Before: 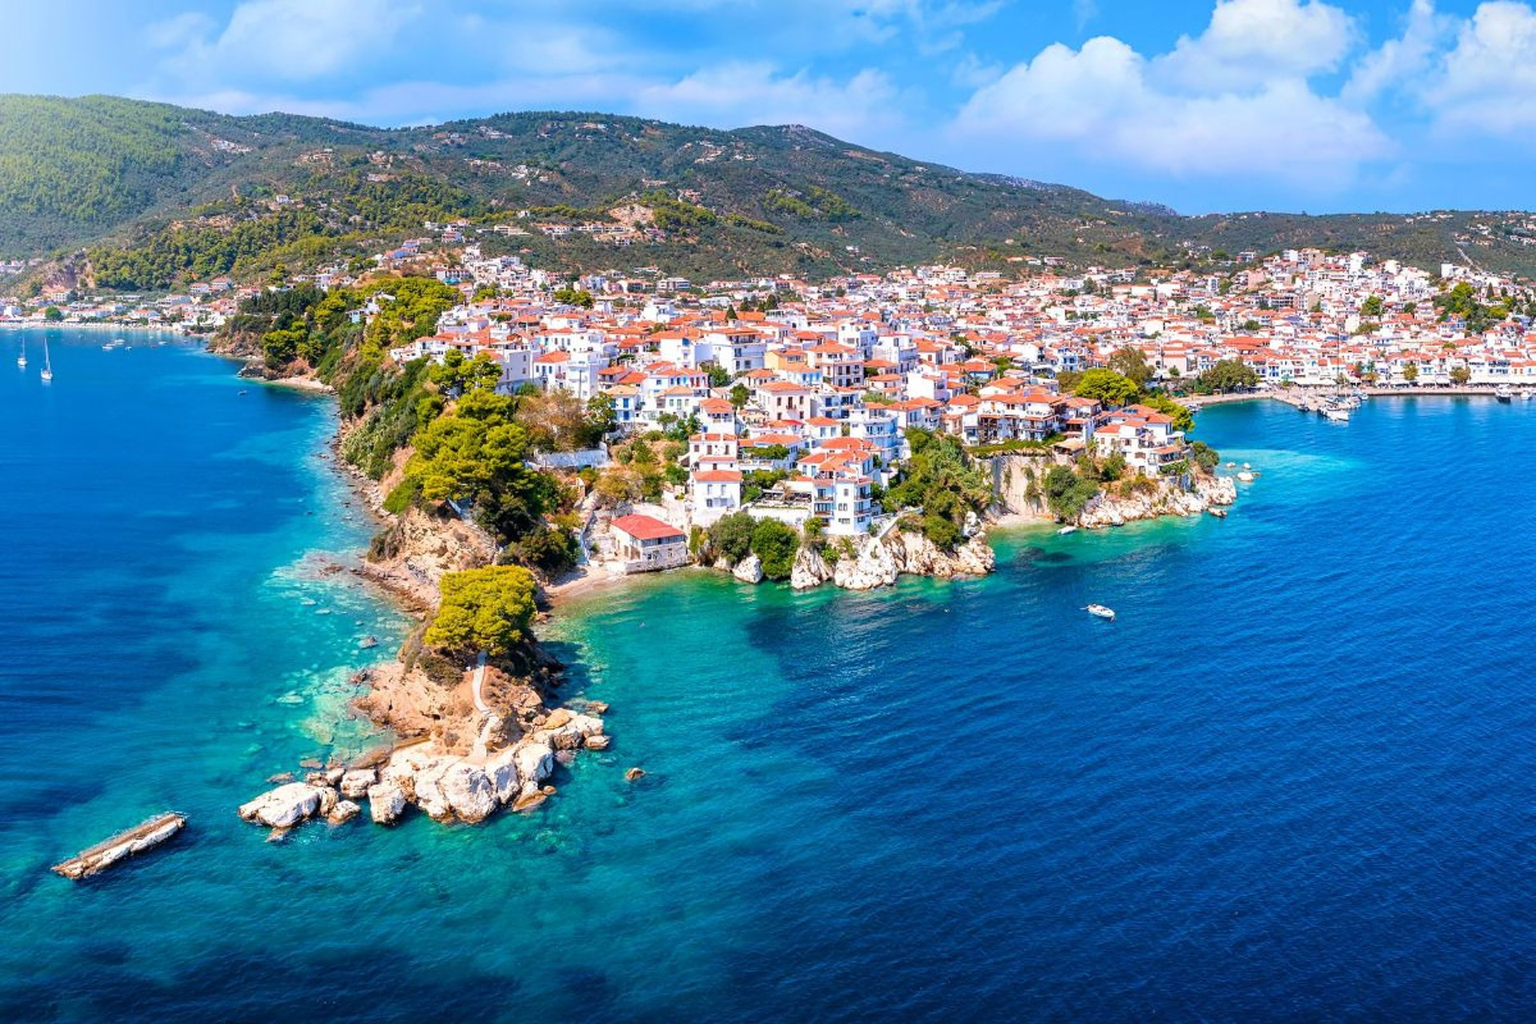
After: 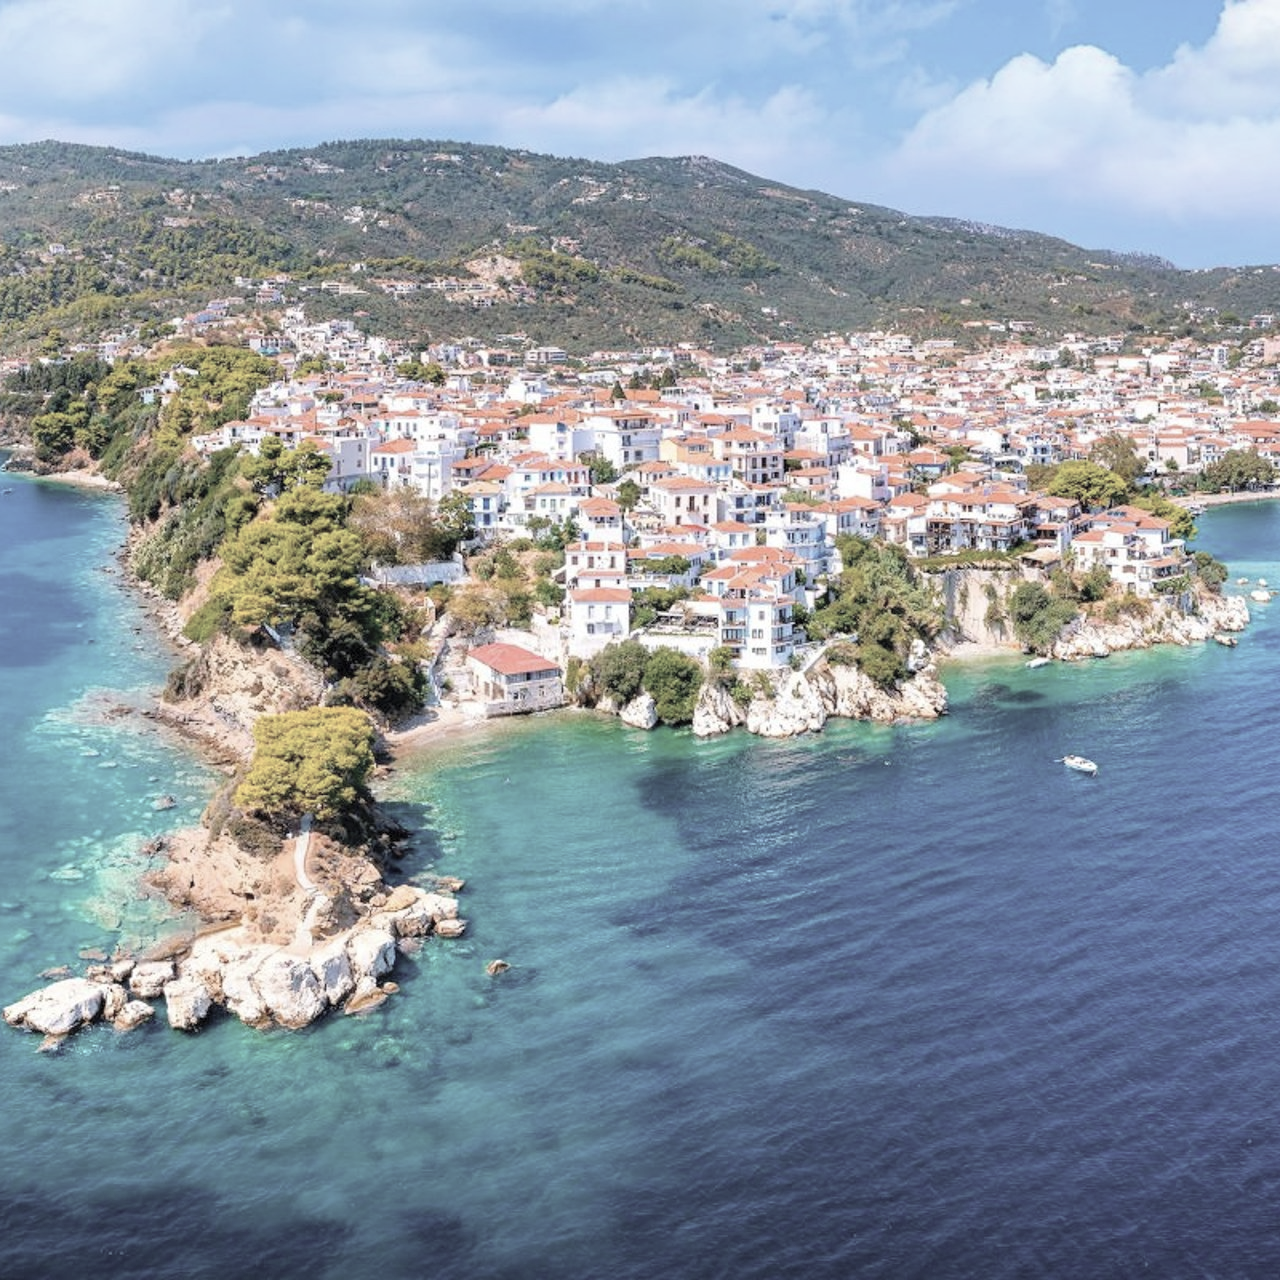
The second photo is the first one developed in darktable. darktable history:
crop and rotate: left 15.446%, right 17.836%
contrast brightness saturation: brightness 0.18, saturation -0.5
